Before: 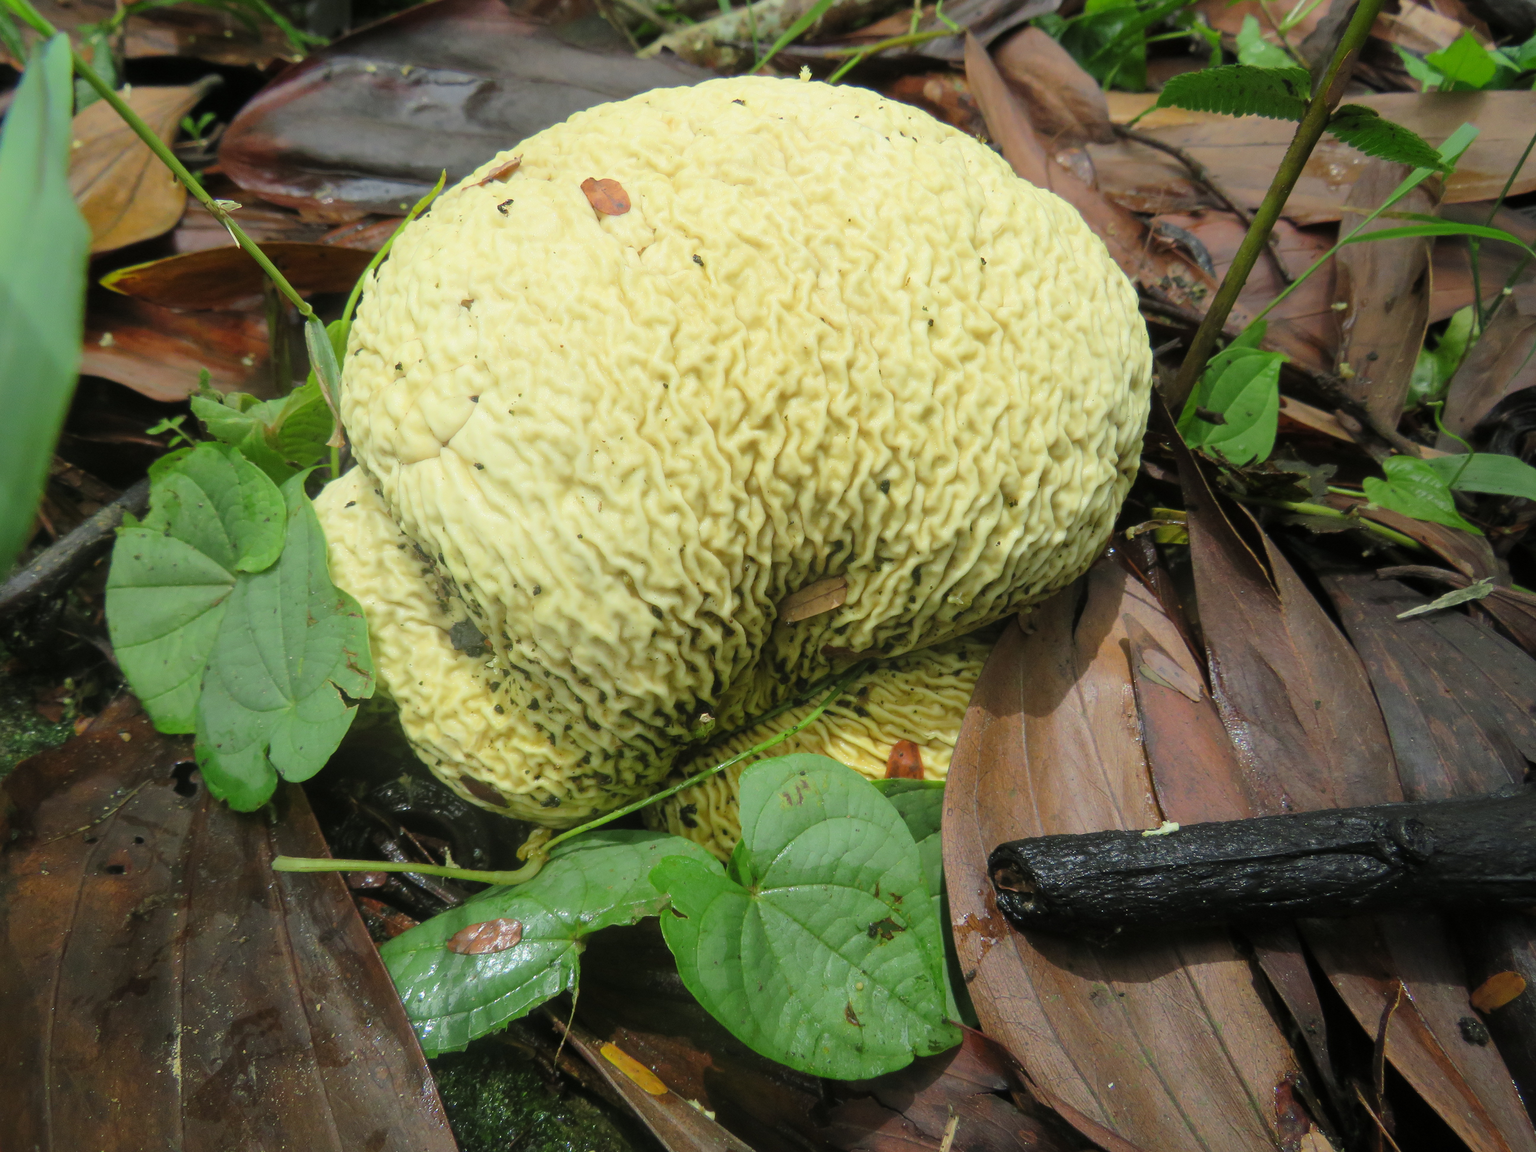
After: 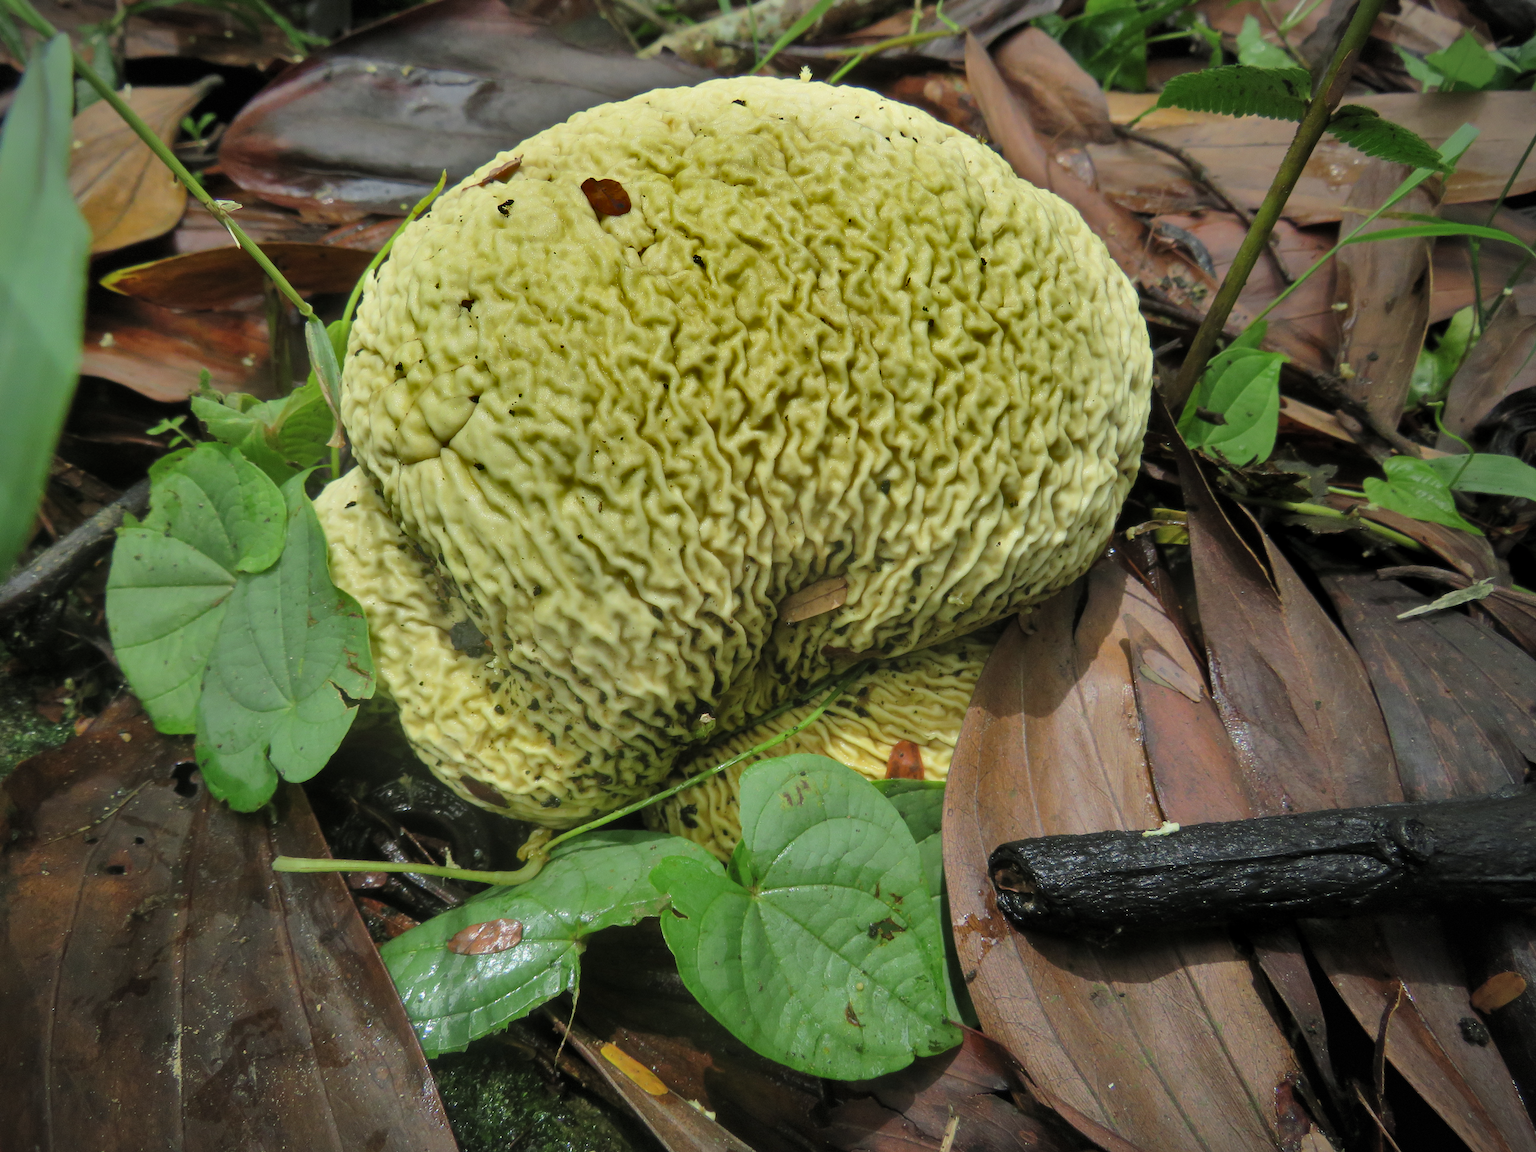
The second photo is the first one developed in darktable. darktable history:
vignetting: fall-off start 100%, brightness -0.406, saturation -0.3, width/height ratio 1.324, dithering 8-bit output, unbound false
levels: levels [0.016, 0.5, 0.996]
shadows and highlights: shadows 24.5, highlights -78.15, soften with gaussian
contrast brightness saturation: saturation -0.05
